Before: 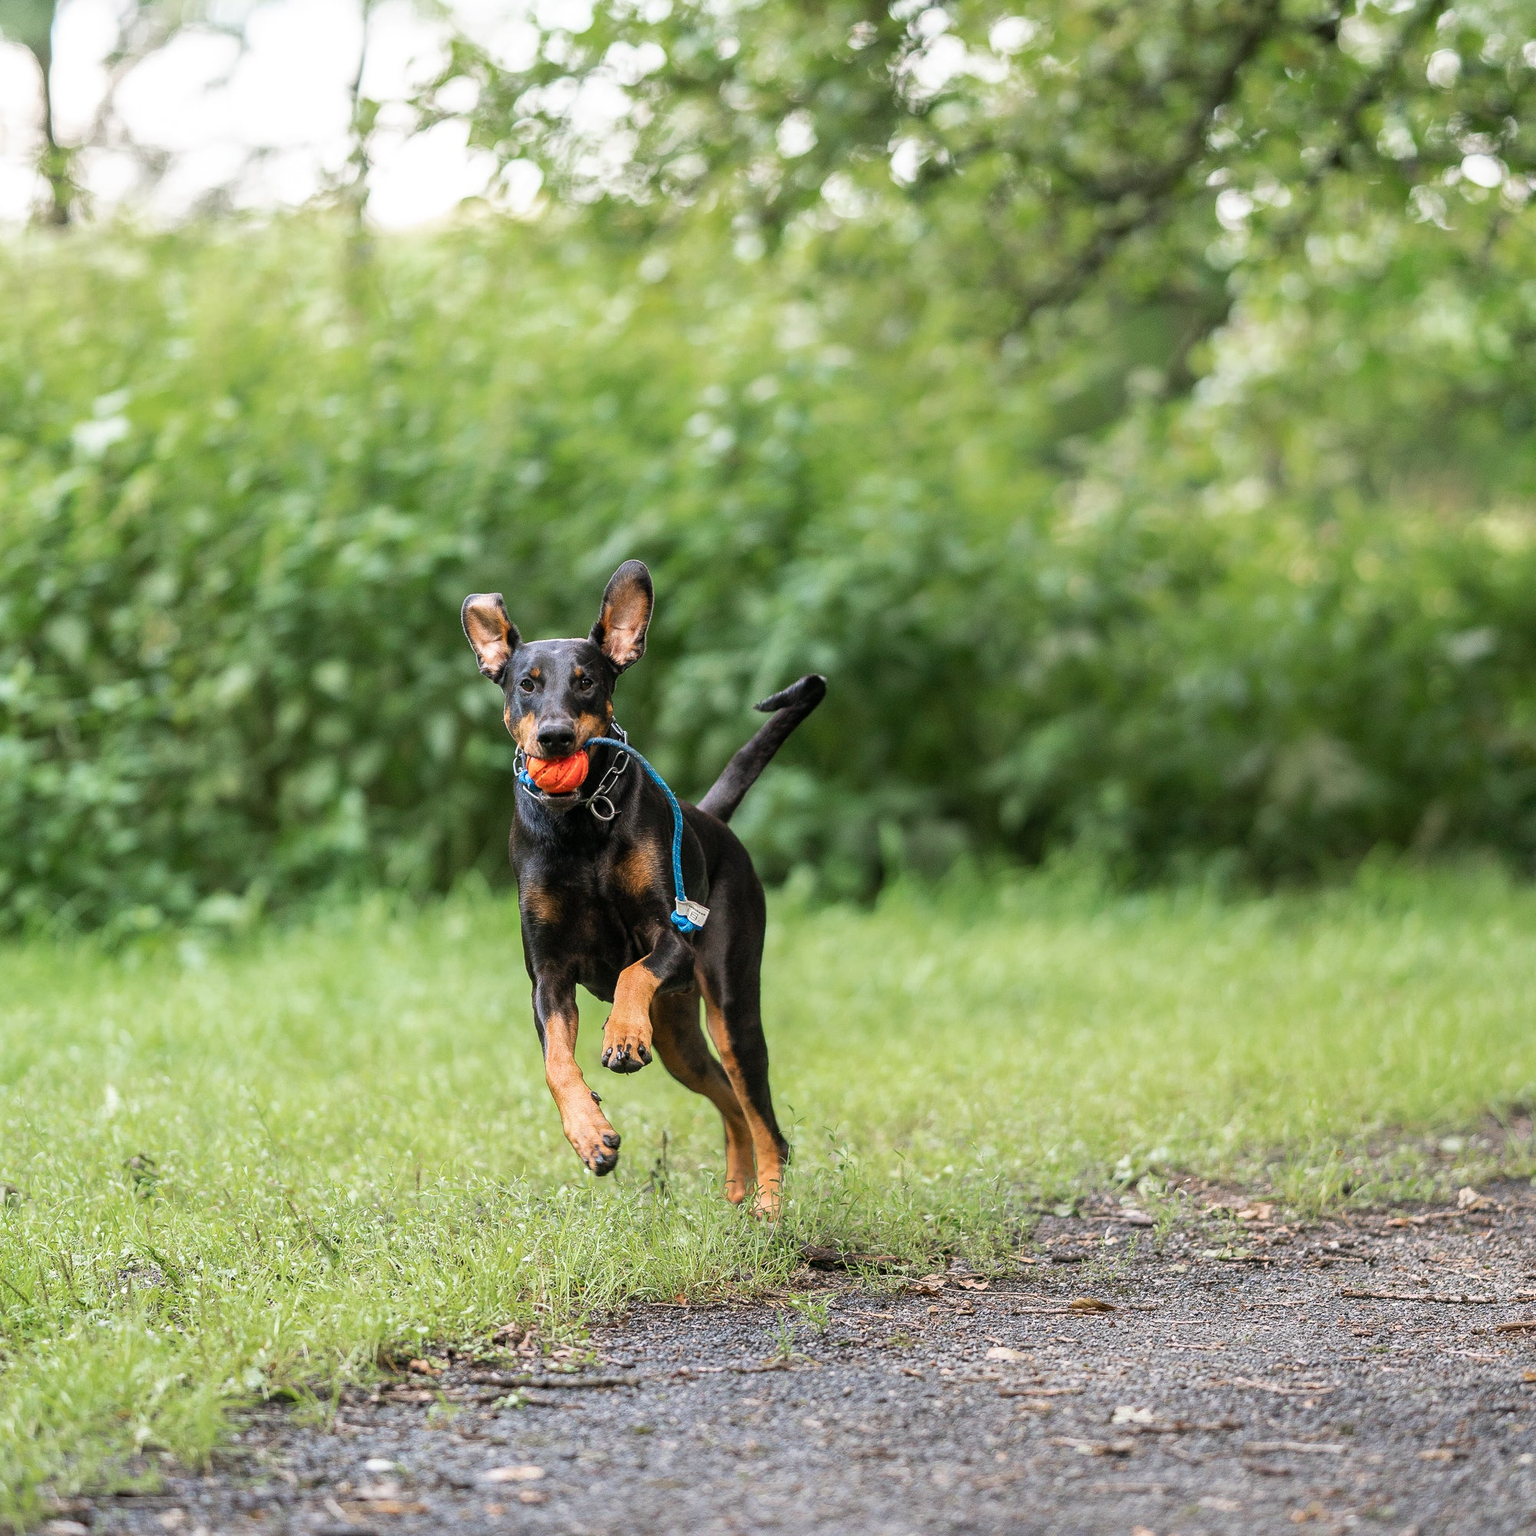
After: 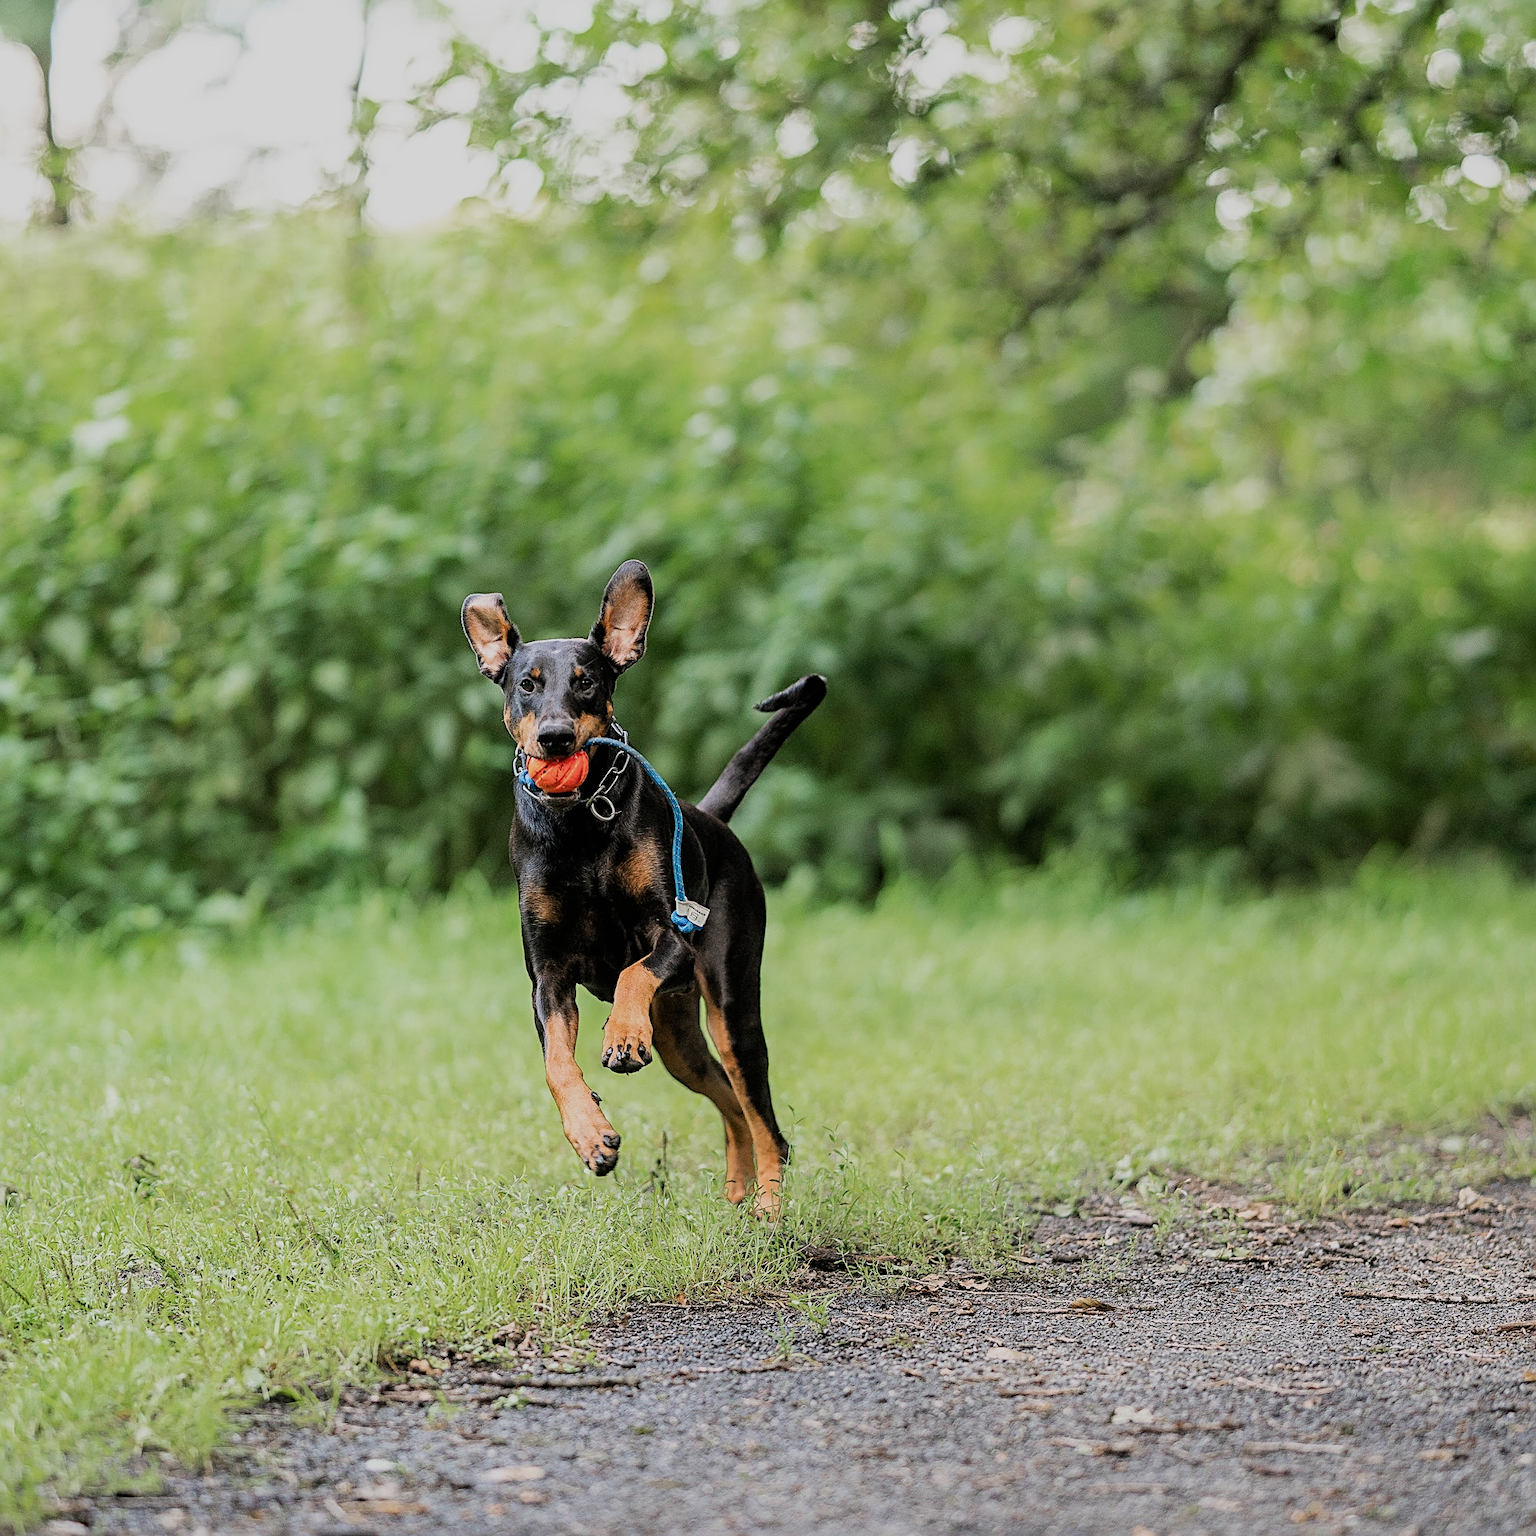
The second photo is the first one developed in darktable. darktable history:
filmic rgb: black relative exposure -7.65 EV, white relative exposure 4.56 EV, hardness 3.61
sharpen: radius 2.756
